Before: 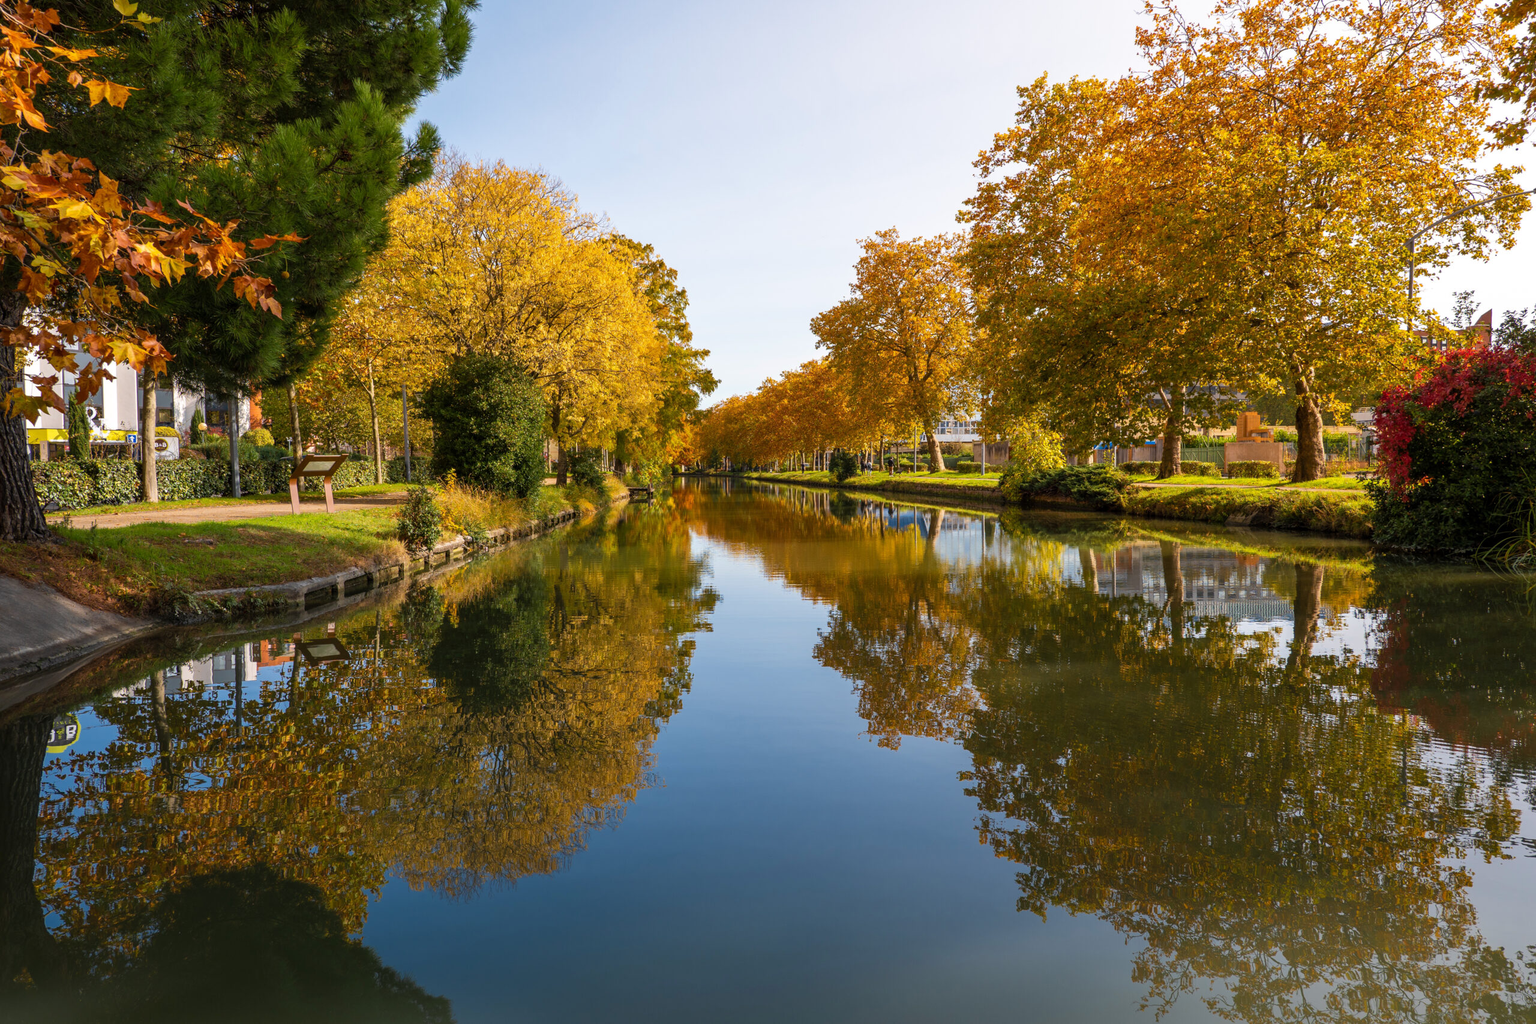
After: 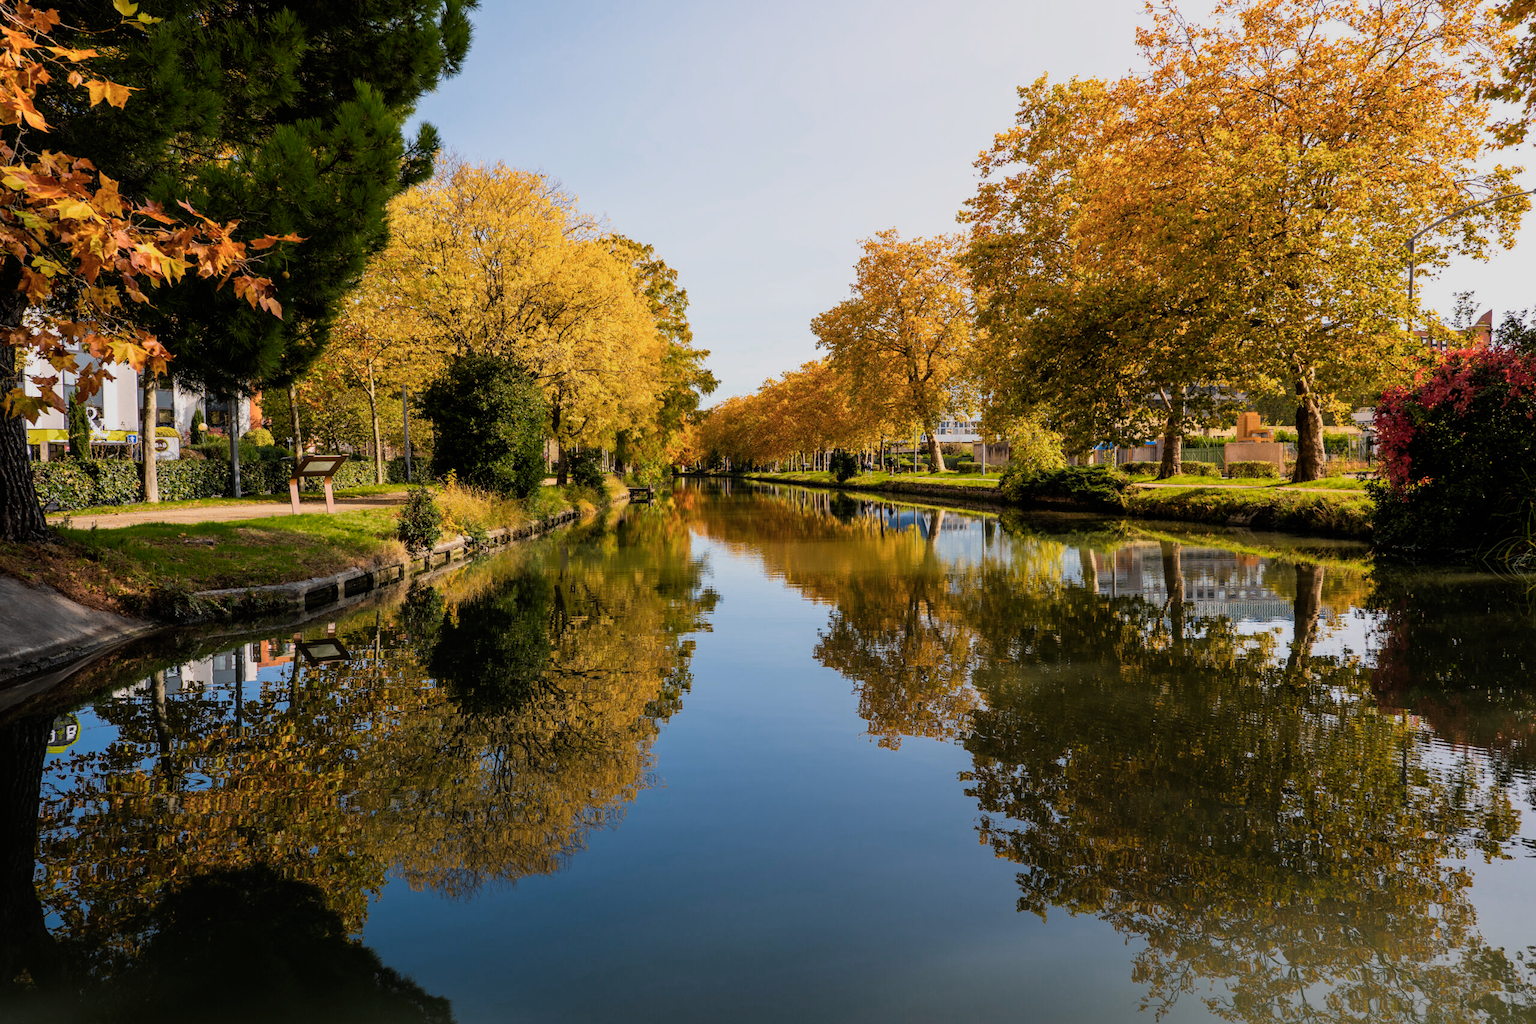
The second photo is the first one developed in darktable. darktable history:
filmic rgb: black relative exposure -7.75 EV, white relative exposure 4.4 EV, threshold 3 EV, hardness 3.76, latitude 50%, contrast 1.1, color science v5 (2021), contrast in shadows safe, contrast in highlights safe, enable highlight reconstruction true
color zones: curves: ch0 [(0.25, 0.5) (0.347, 0.092) (0.75, 0.5)]; ch1 [(0.25, 0.5) (0.33, 0.51) (0.75, 0.5)]
